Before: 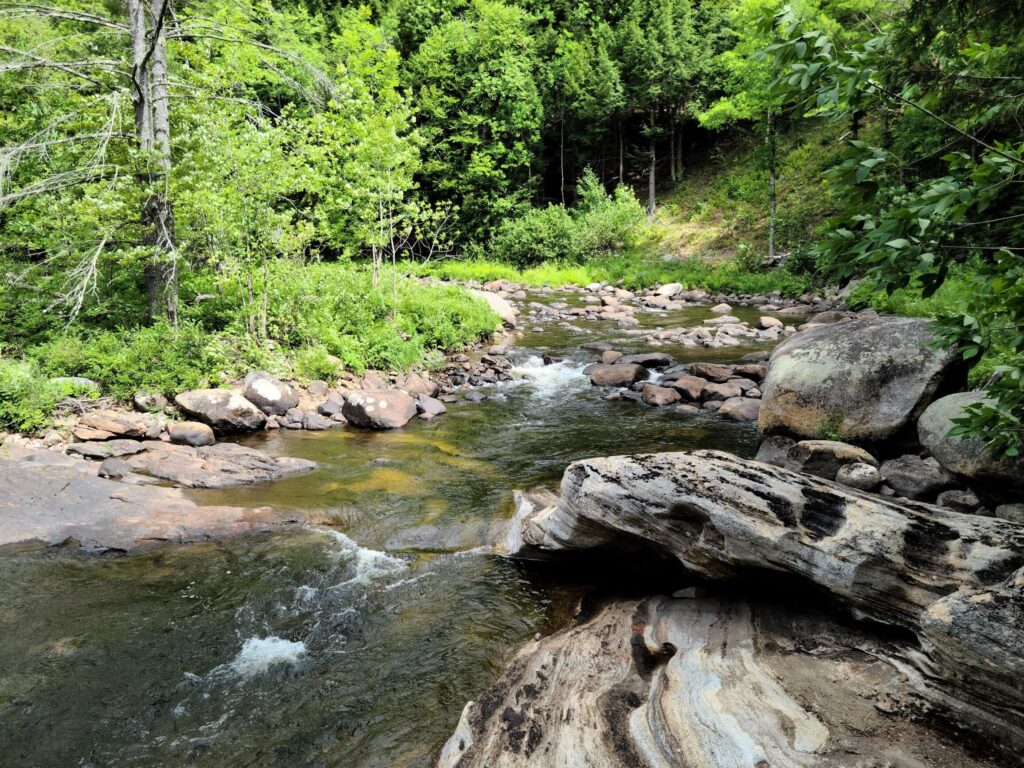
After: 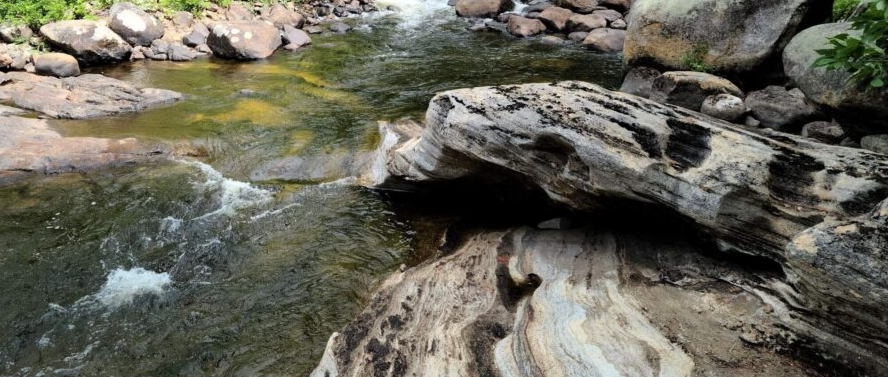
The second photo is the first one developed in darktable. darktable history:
crop and rotate: left 13.281%, top 48.098%, bottom 2.723%
